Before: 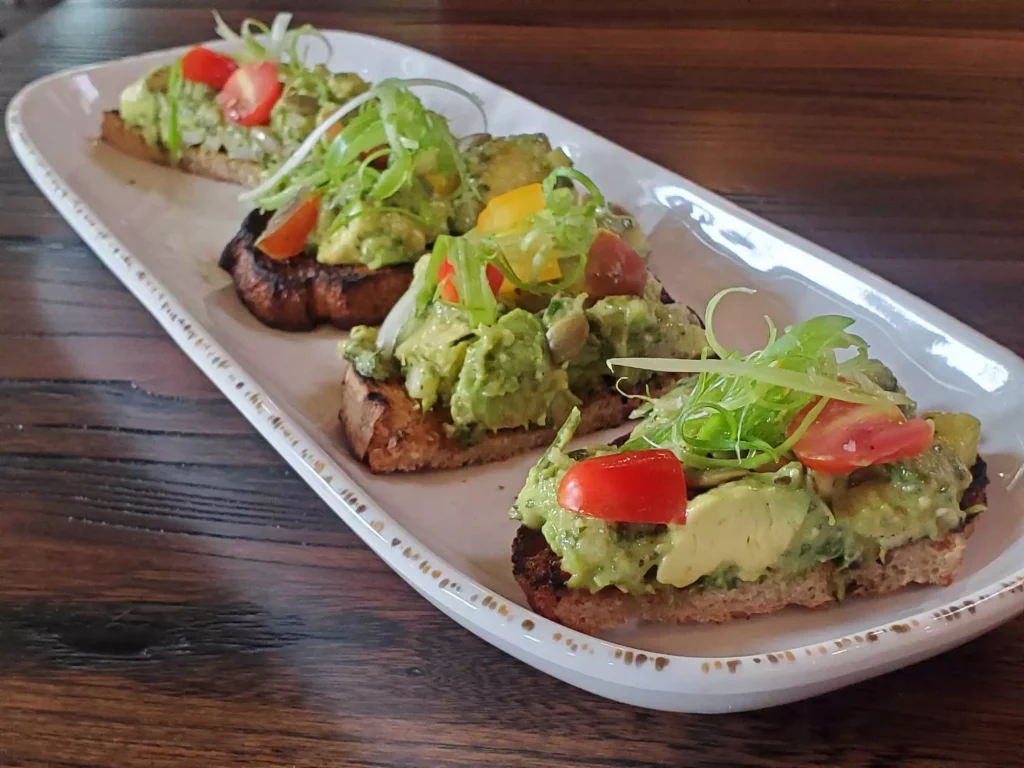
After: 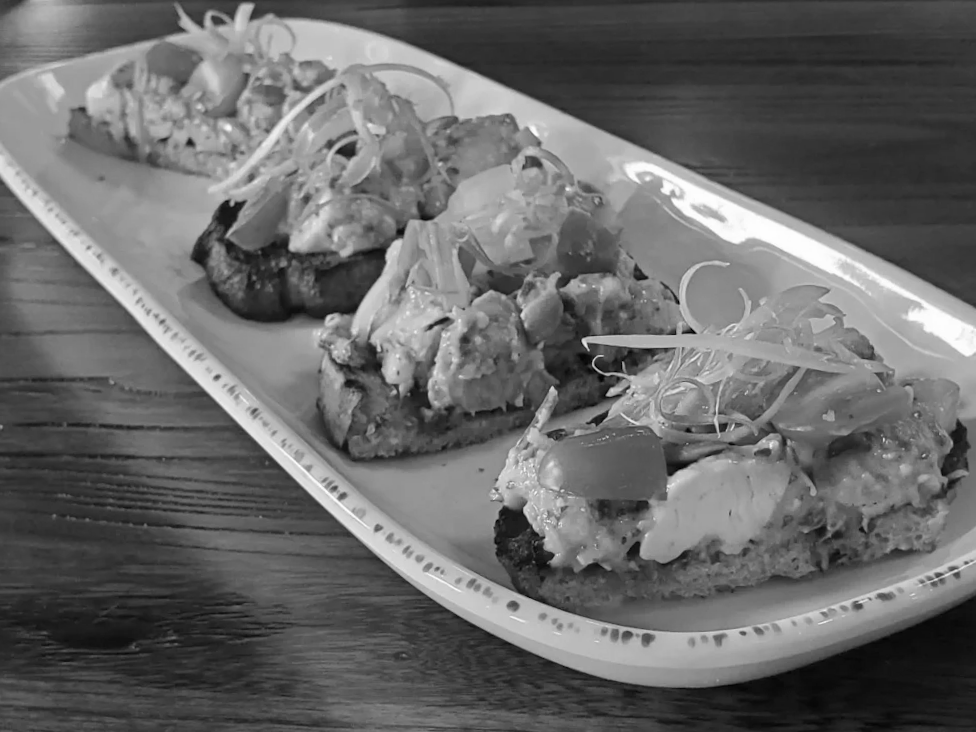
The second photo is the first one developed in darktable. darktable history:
rotate and perspective: rotation -2.12°, lens shift (vertical) 0.009, lens shift (horizontal) -0.008, automatic cropping original format, crop left 0.036, crop right 0.964, crop top 0.05, crop bottom 0.959
monochrome: on, module defaults
